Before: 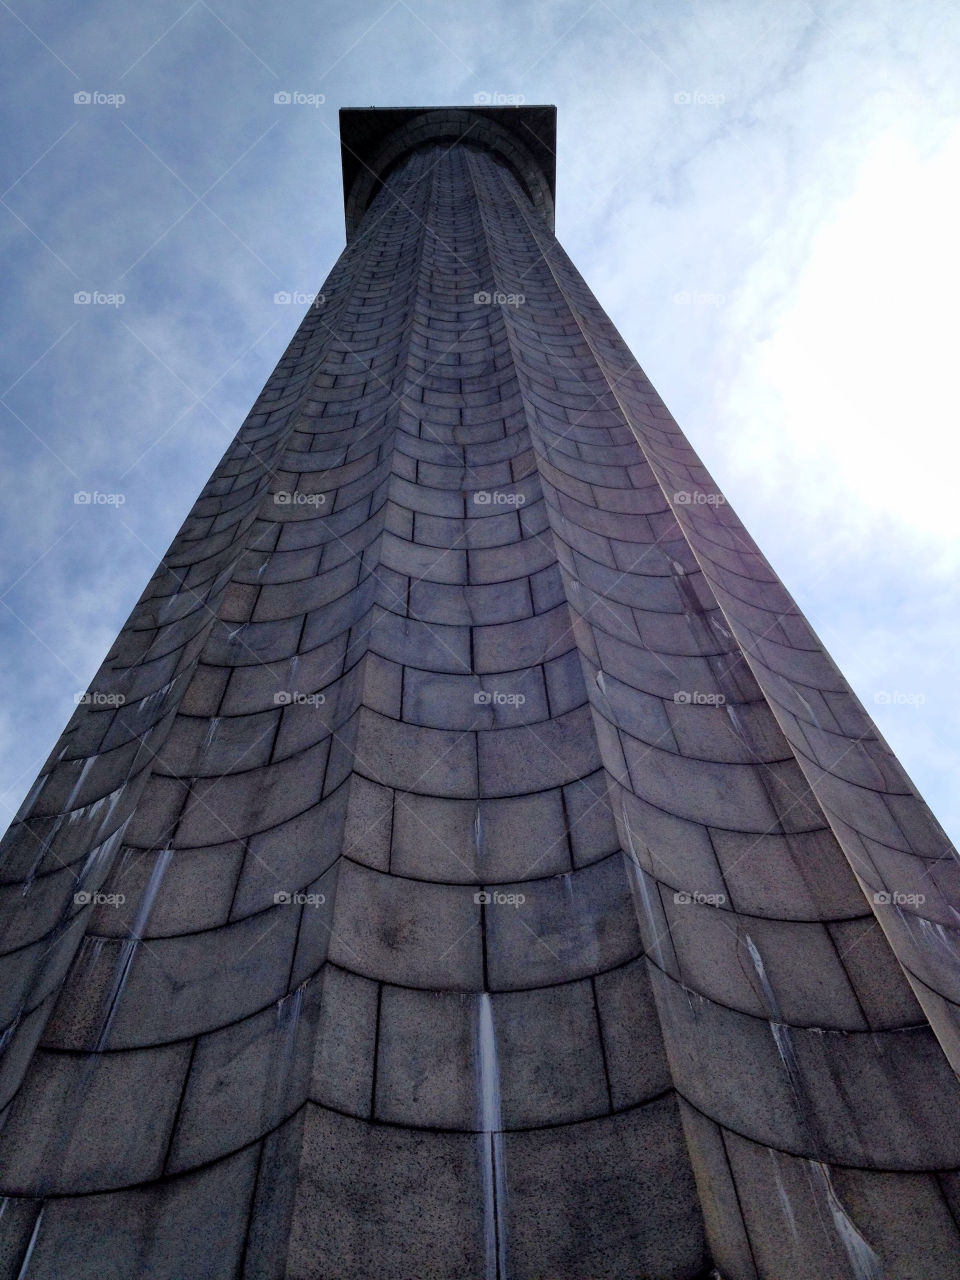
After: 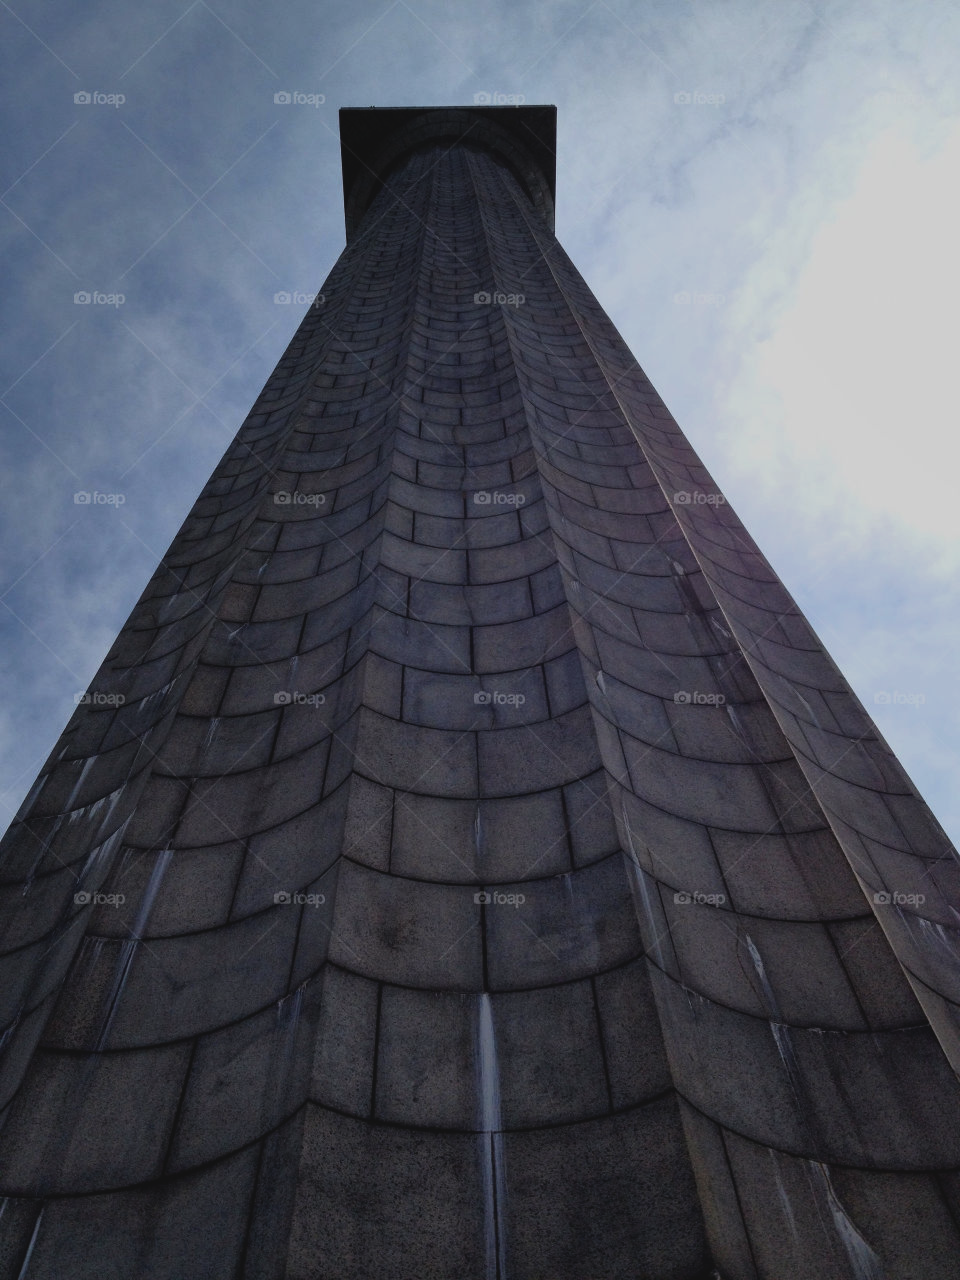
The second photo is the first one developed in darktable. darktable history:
tone equalizer: -8 EV -0.417 EV, -7 EV -0.389 EV, -6 EV -0.333 EV, -5 EV -0.222 EV, -3 EV 0.222 EV, -2 EV 0.333 EV, -1 EV 0.389 EV, +0 EV 0.417 EV, edges refinement/feathering 500, mask exposure compensation -1.57 EV, preserve details no
exposure: black level correction -0.016, exposure -1.018 EV, compensate highlight preservation false
